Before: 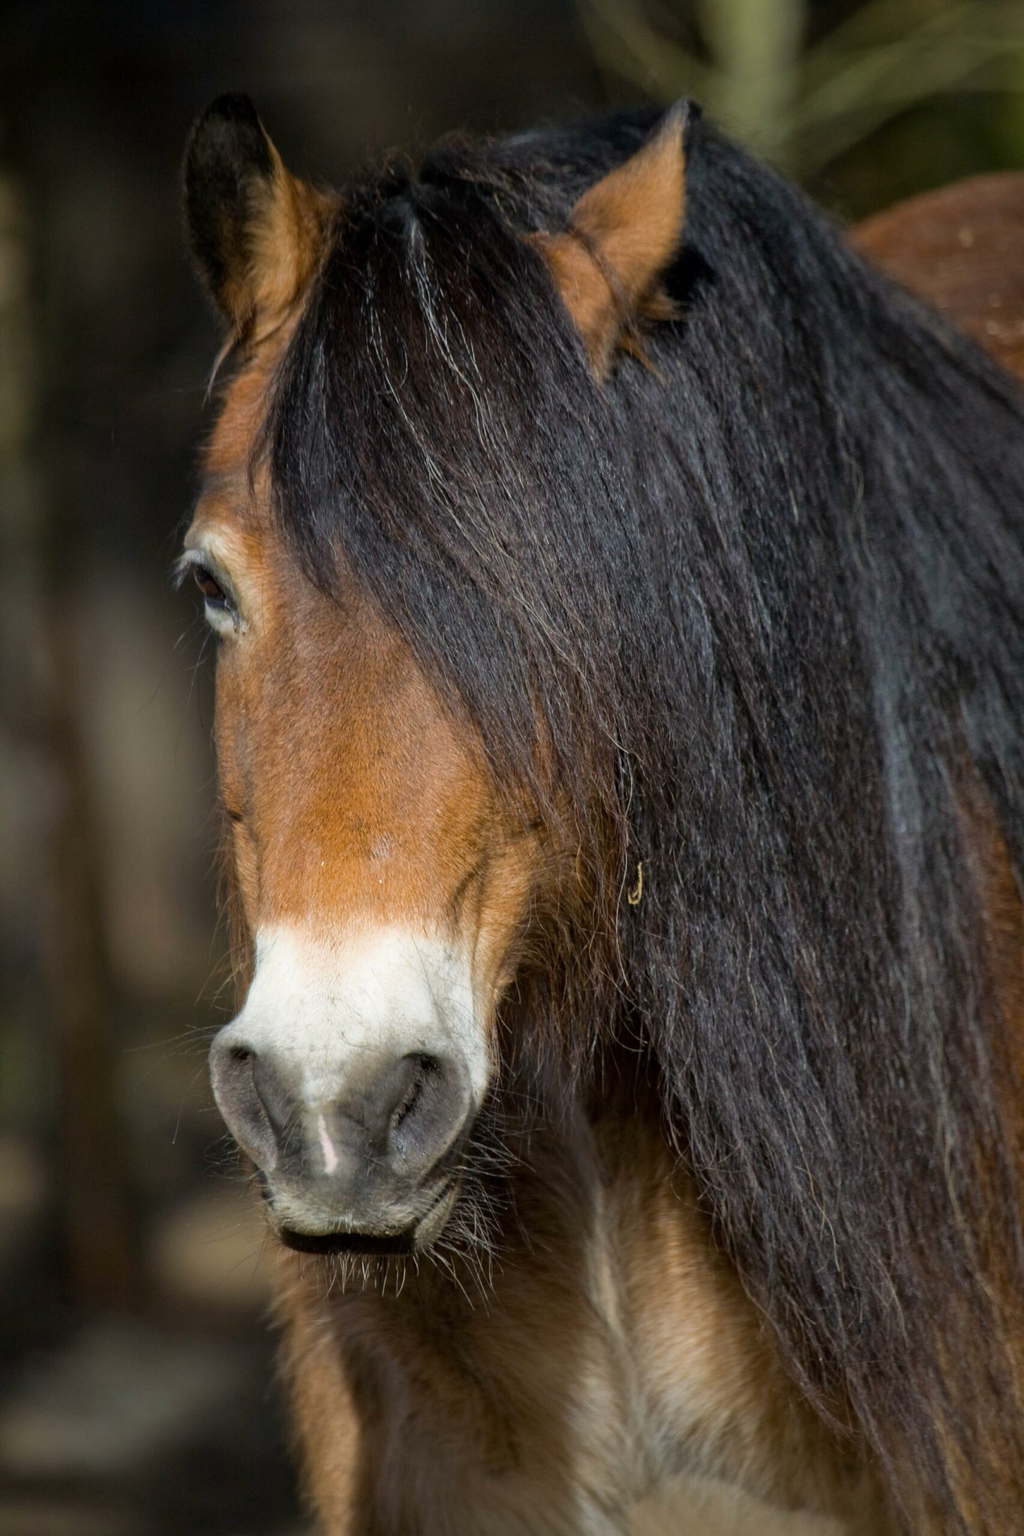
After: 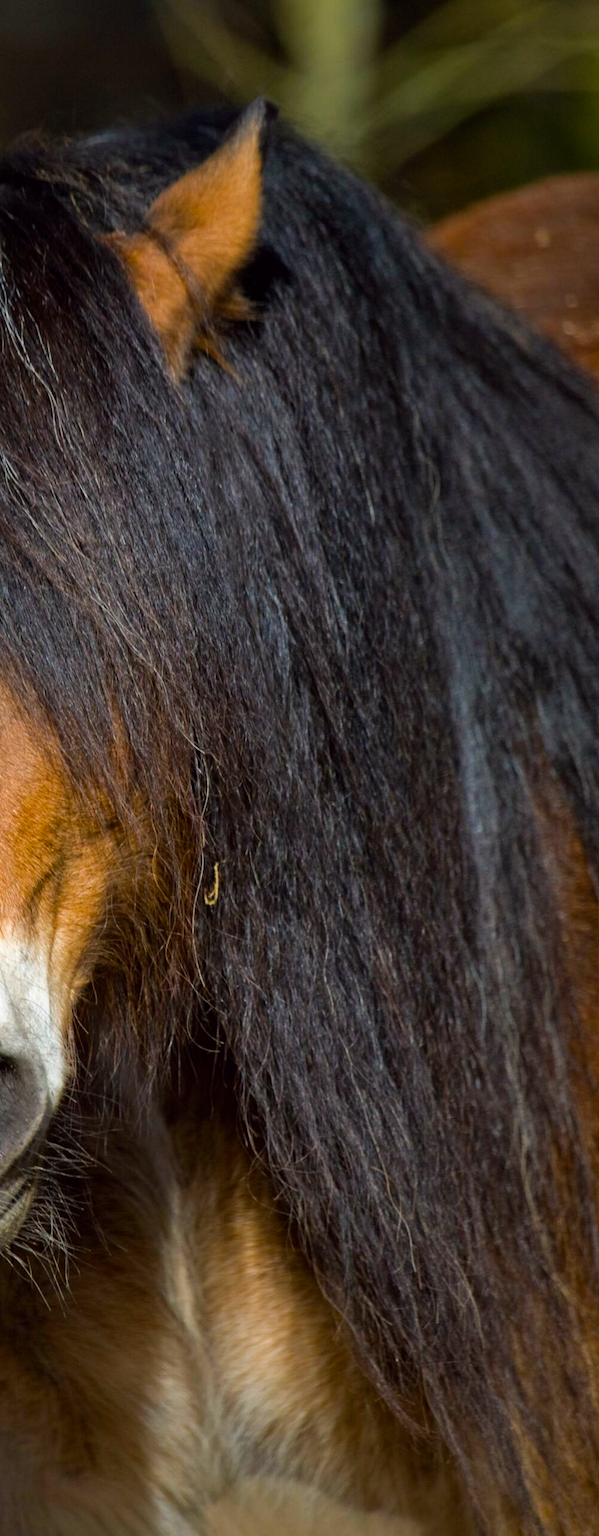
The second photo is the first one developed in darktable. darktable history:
crop: left 41.402%
color balance: lift [1, 1.001, 0.999, 1.001], gamma [1, 1.004, 1.007, 0.993], gain [1, 0.991, 0.987, 1.013], contrast 10%, output saturation 120%
